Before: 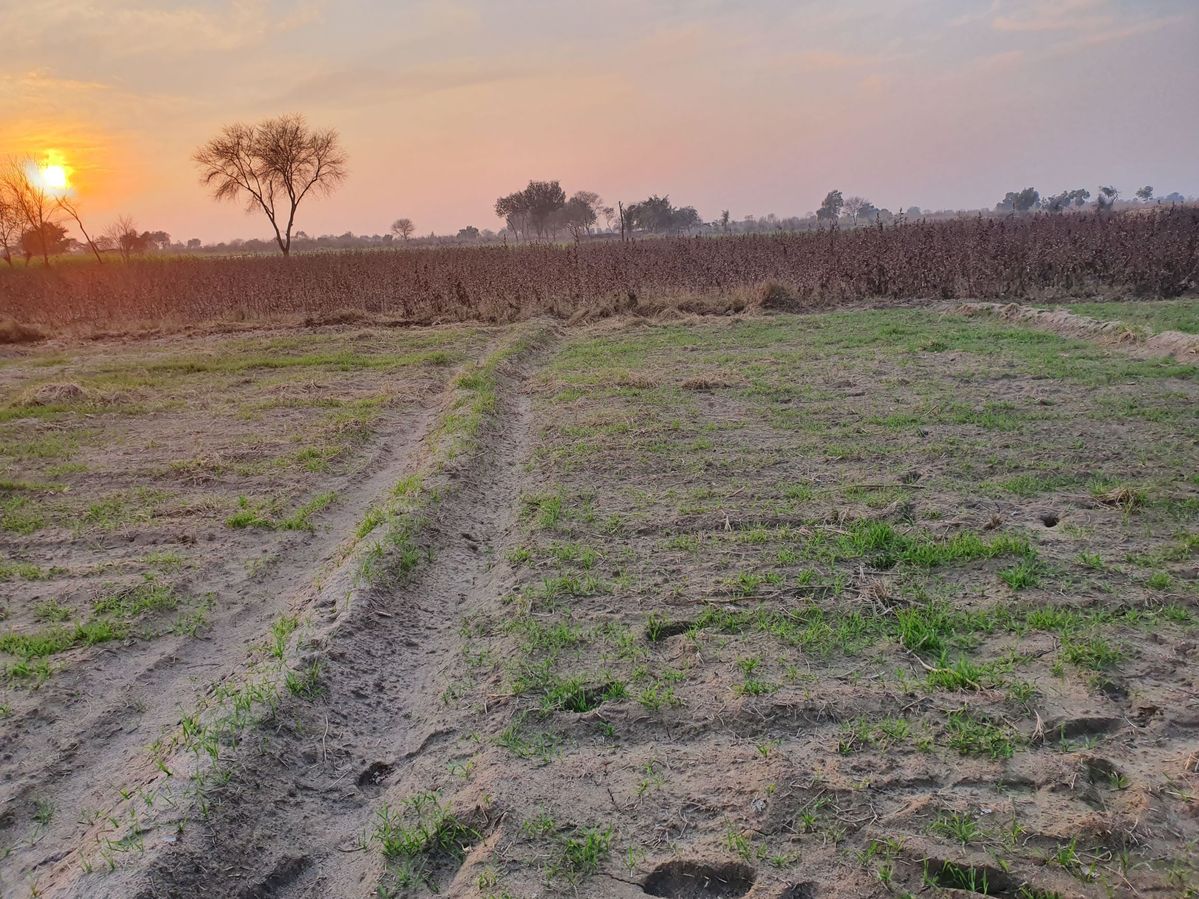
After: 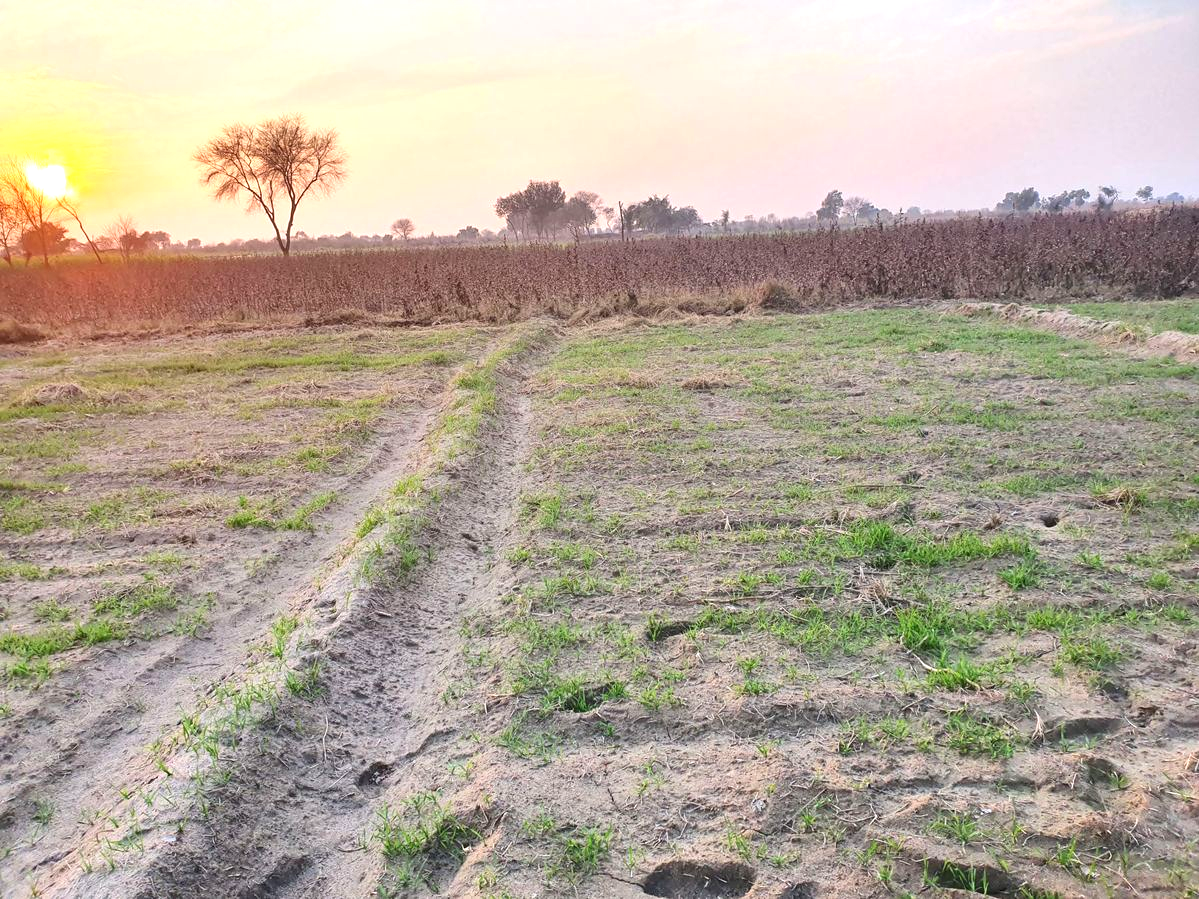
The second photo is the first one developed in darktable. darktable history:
exposure: exposure 1.067 EV, compensate highlight preservation false
